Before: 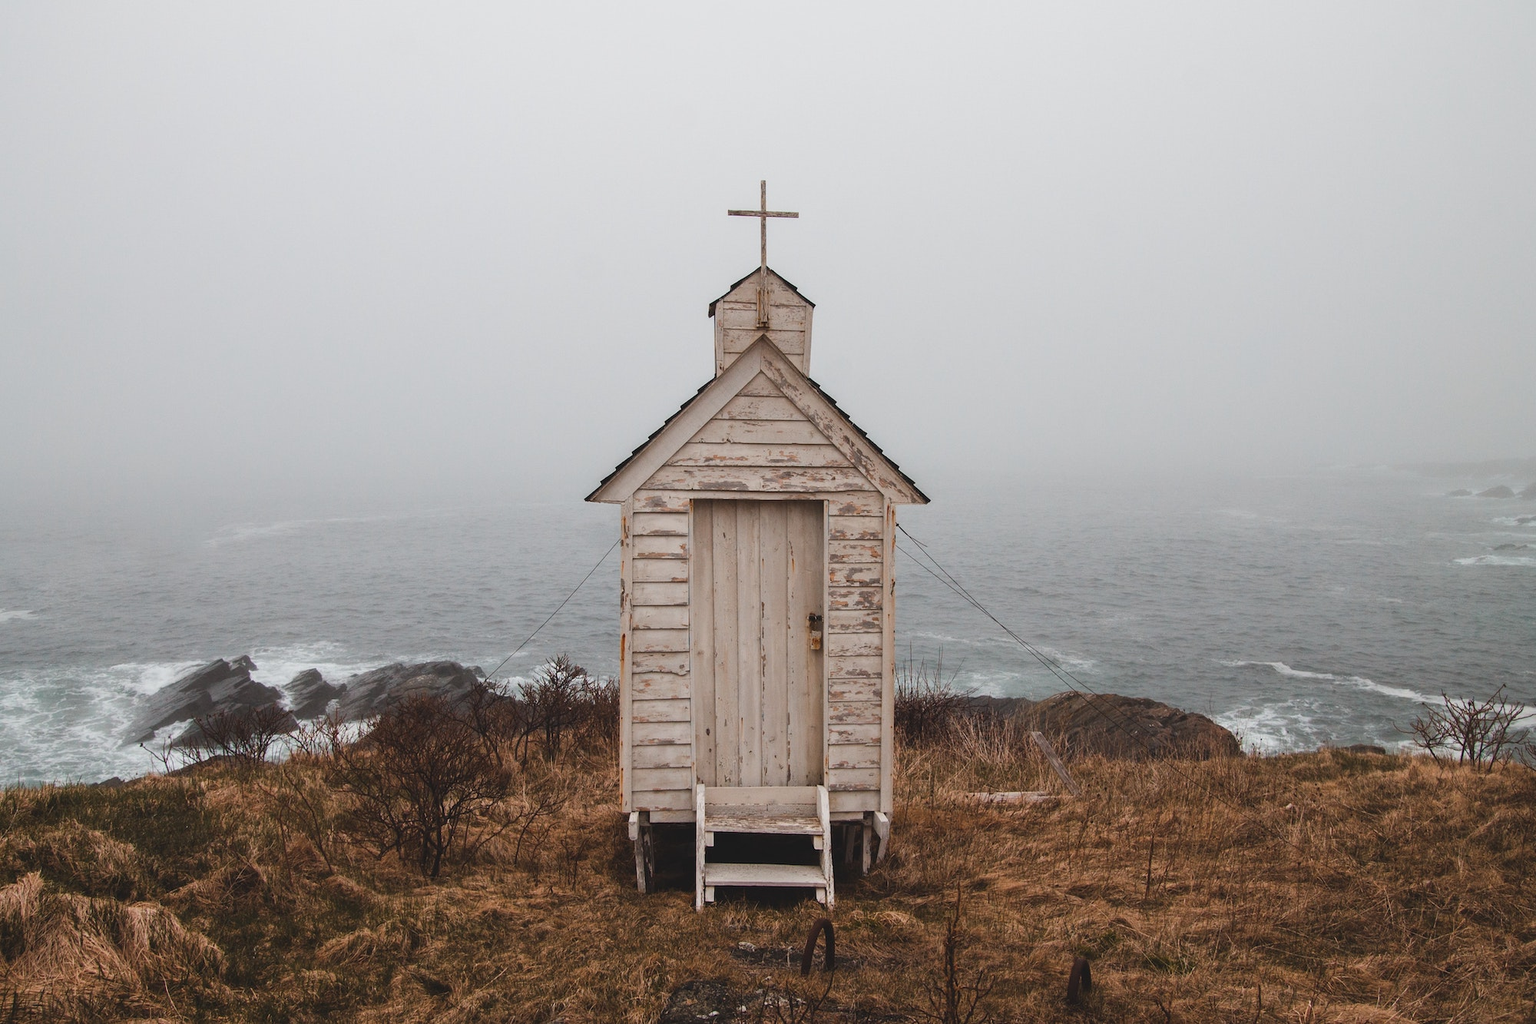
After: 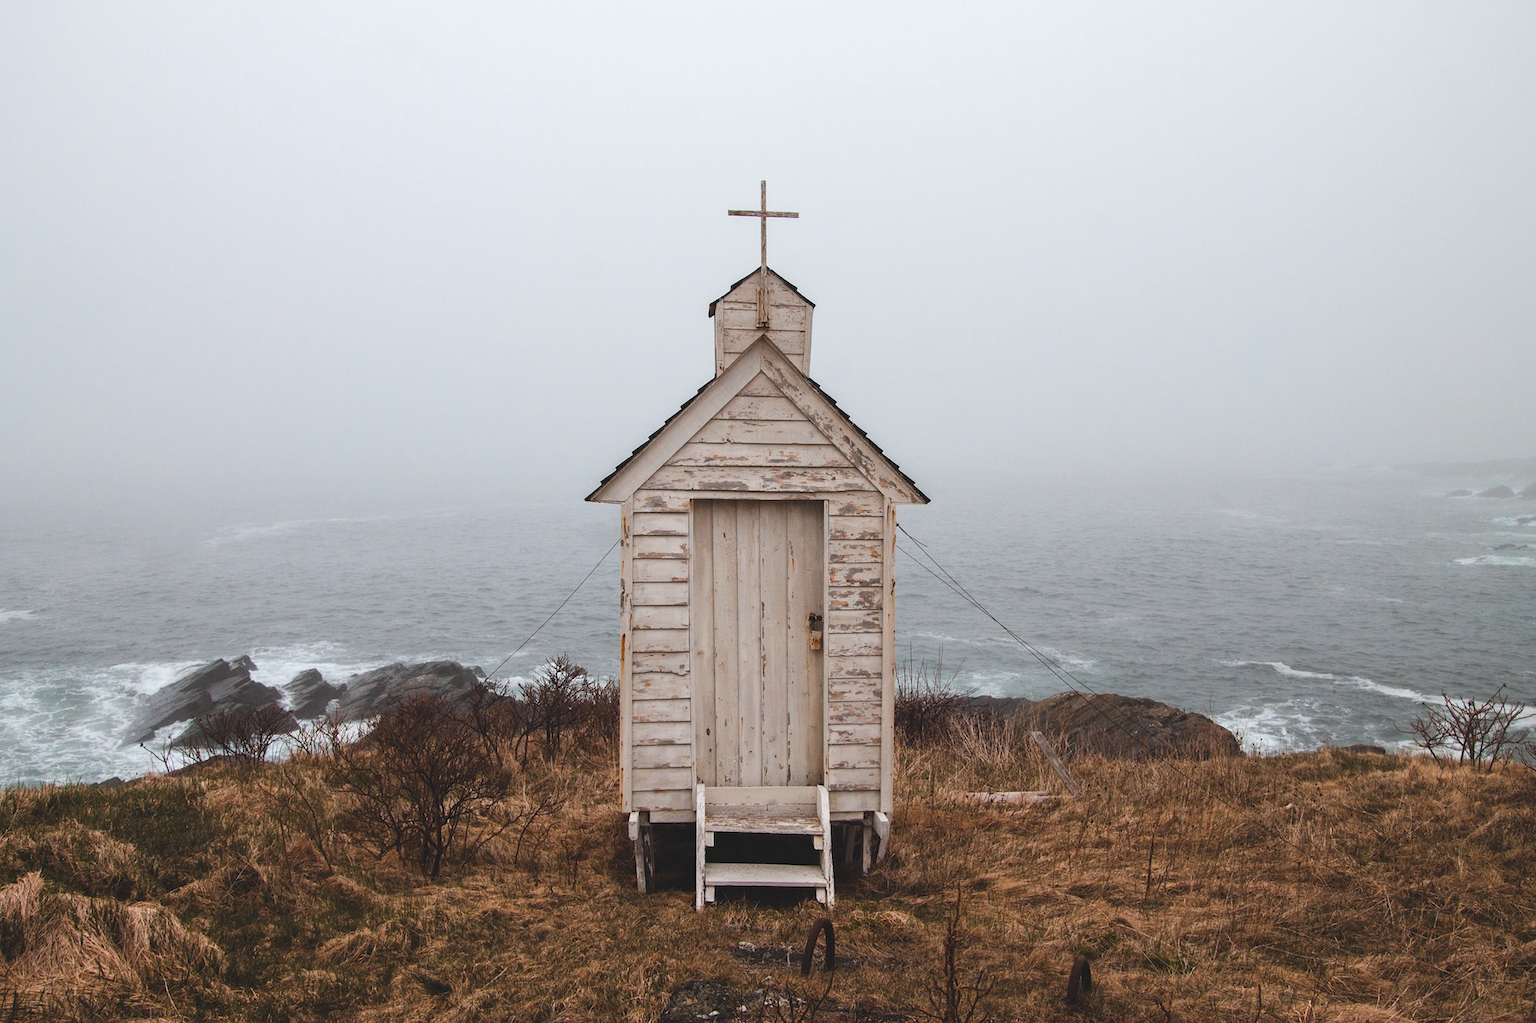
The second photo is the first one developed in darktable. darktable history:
white balance: red 0.982, blue 1.018
exposure: exposure 0.207 EV, compensate highlight preservation false
